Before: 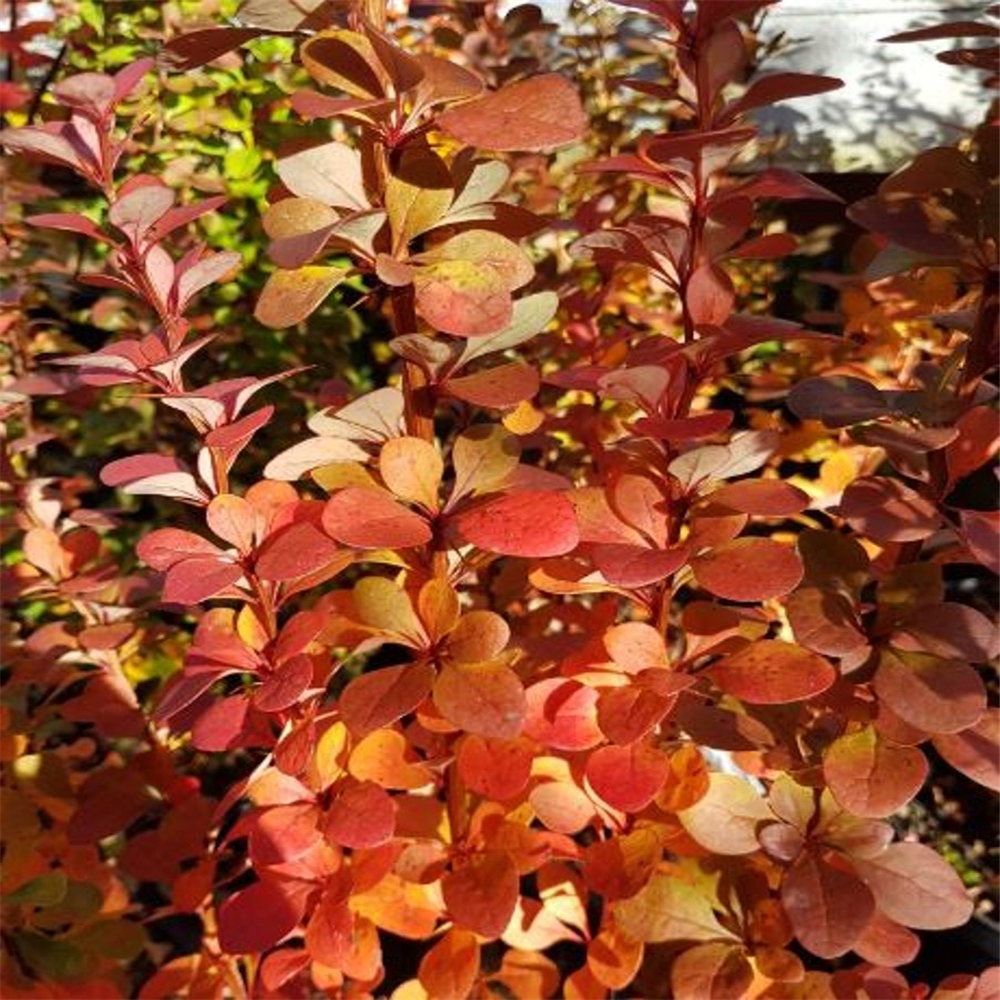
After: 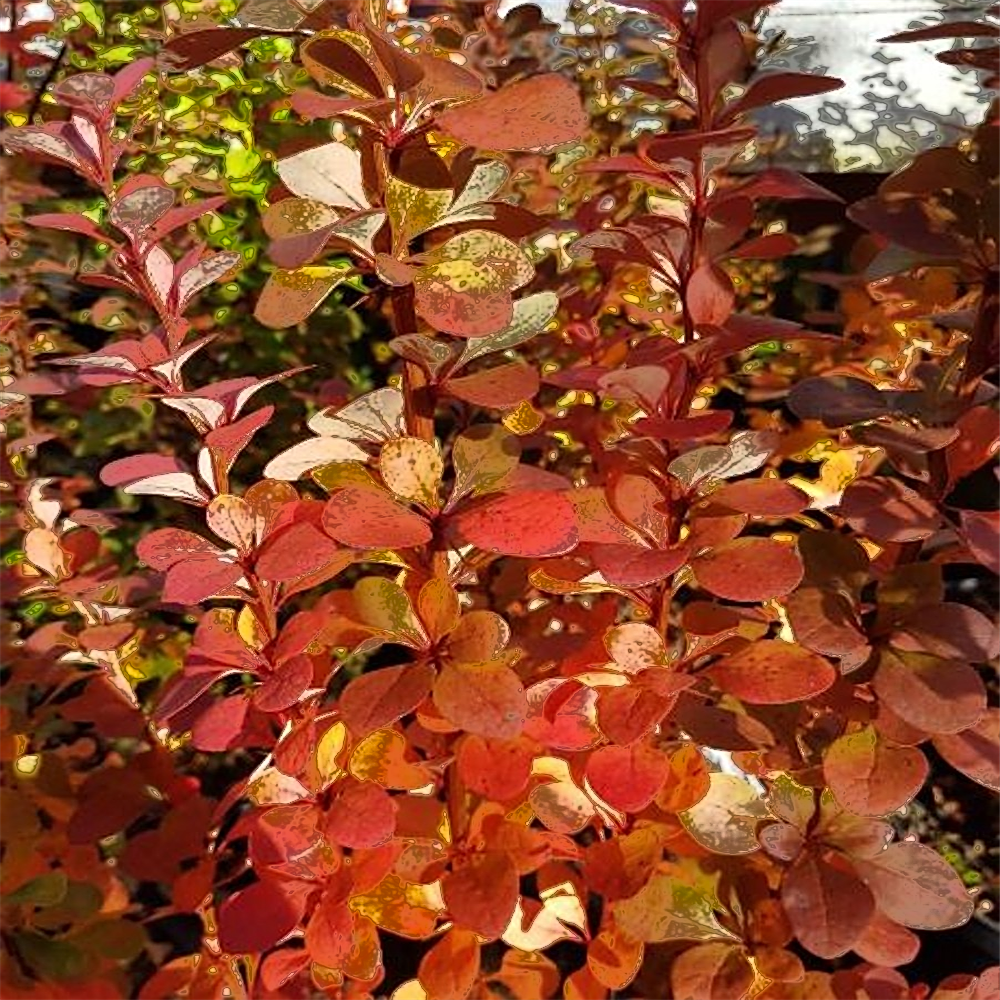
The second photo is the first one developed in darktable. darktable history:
fill light: exposure -0.73 EV, center 0.69, width 2.2
sharpen: on, module defaults
